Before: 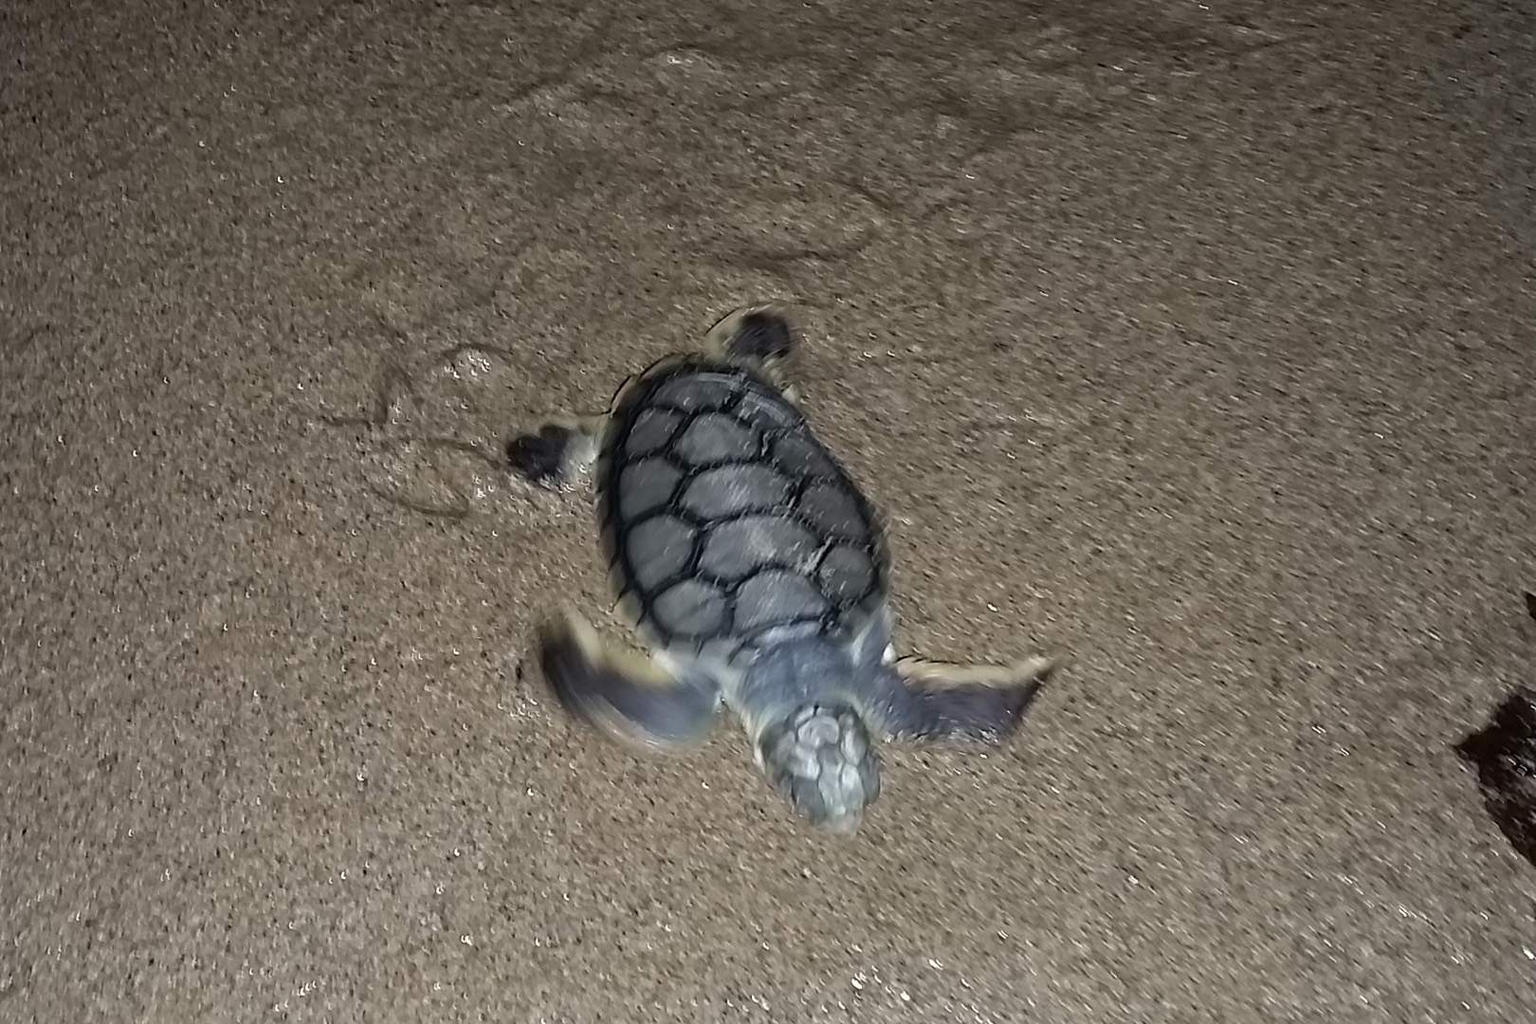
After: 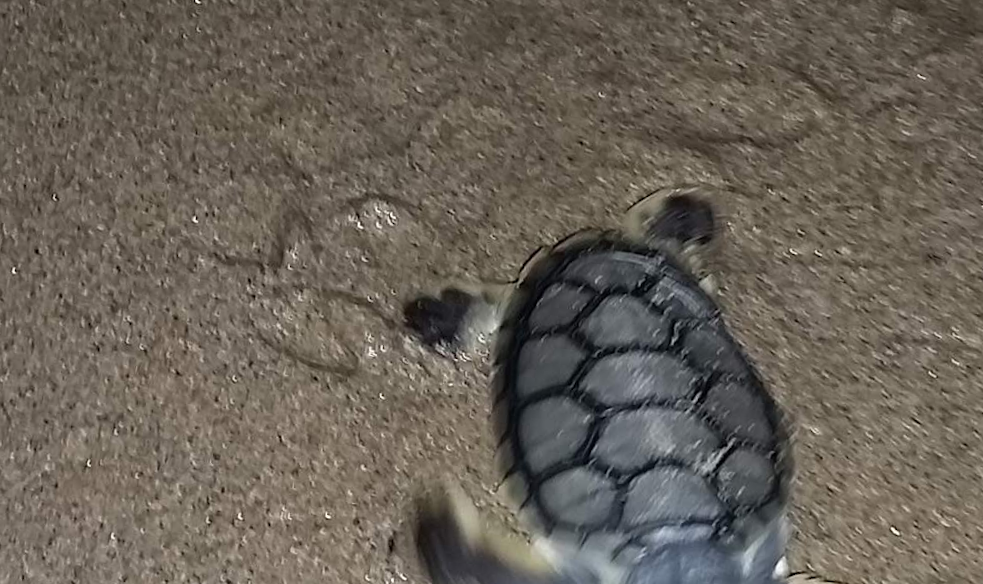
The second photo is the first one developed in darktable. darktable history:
color correction: highlights a* -0.111, highlights b* 0.14
crop and rotate: angle -6.28°, left 2.09%, top 6.667%, right 27.579%, bottom 30.684%
